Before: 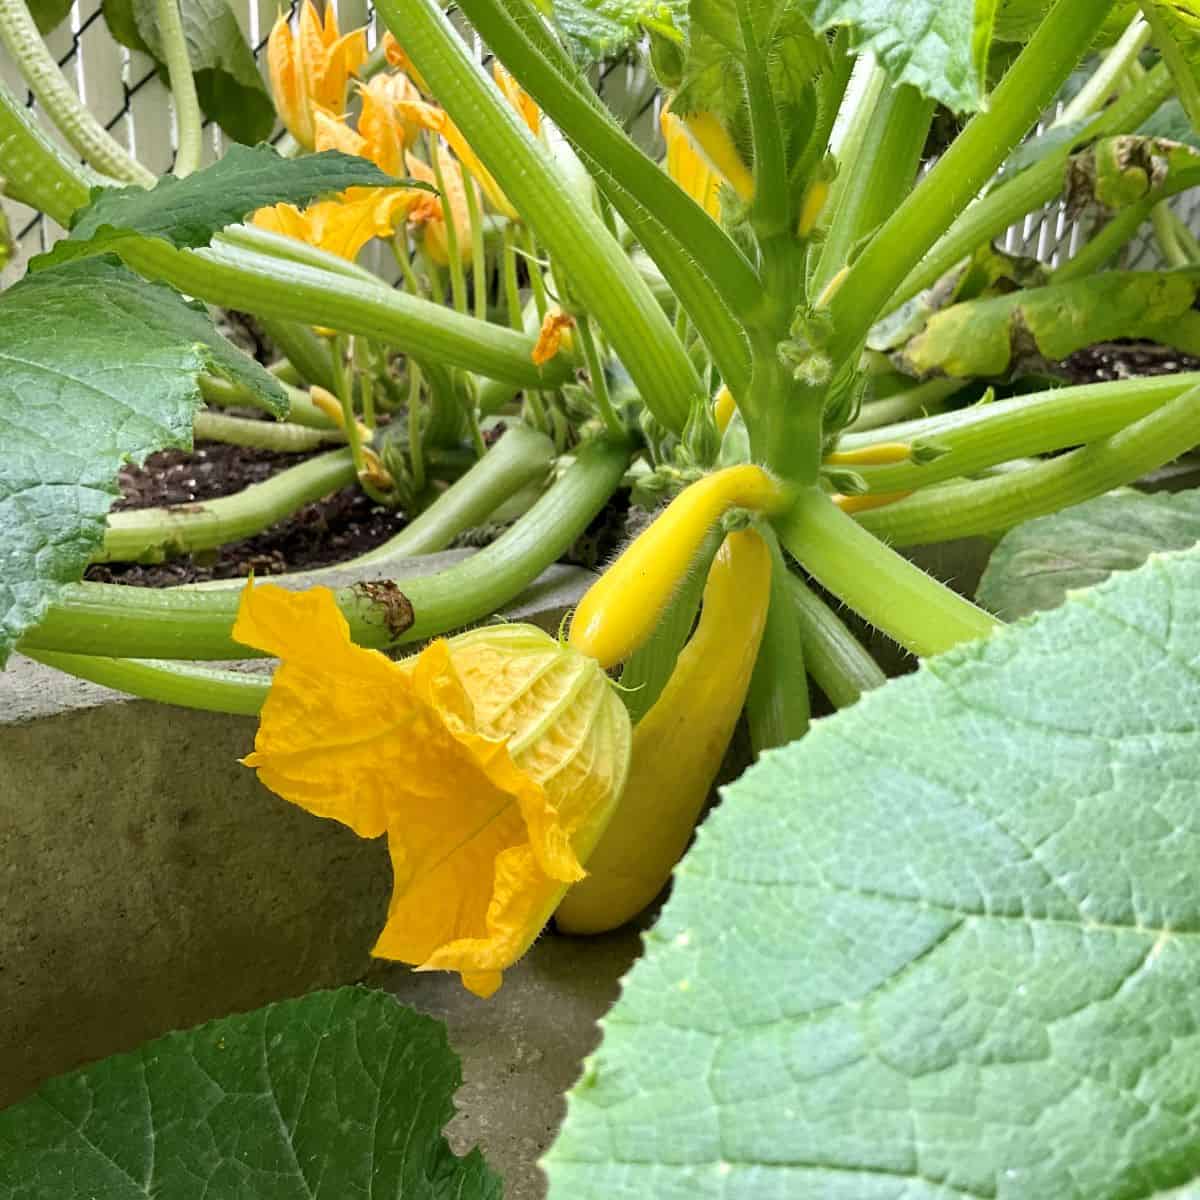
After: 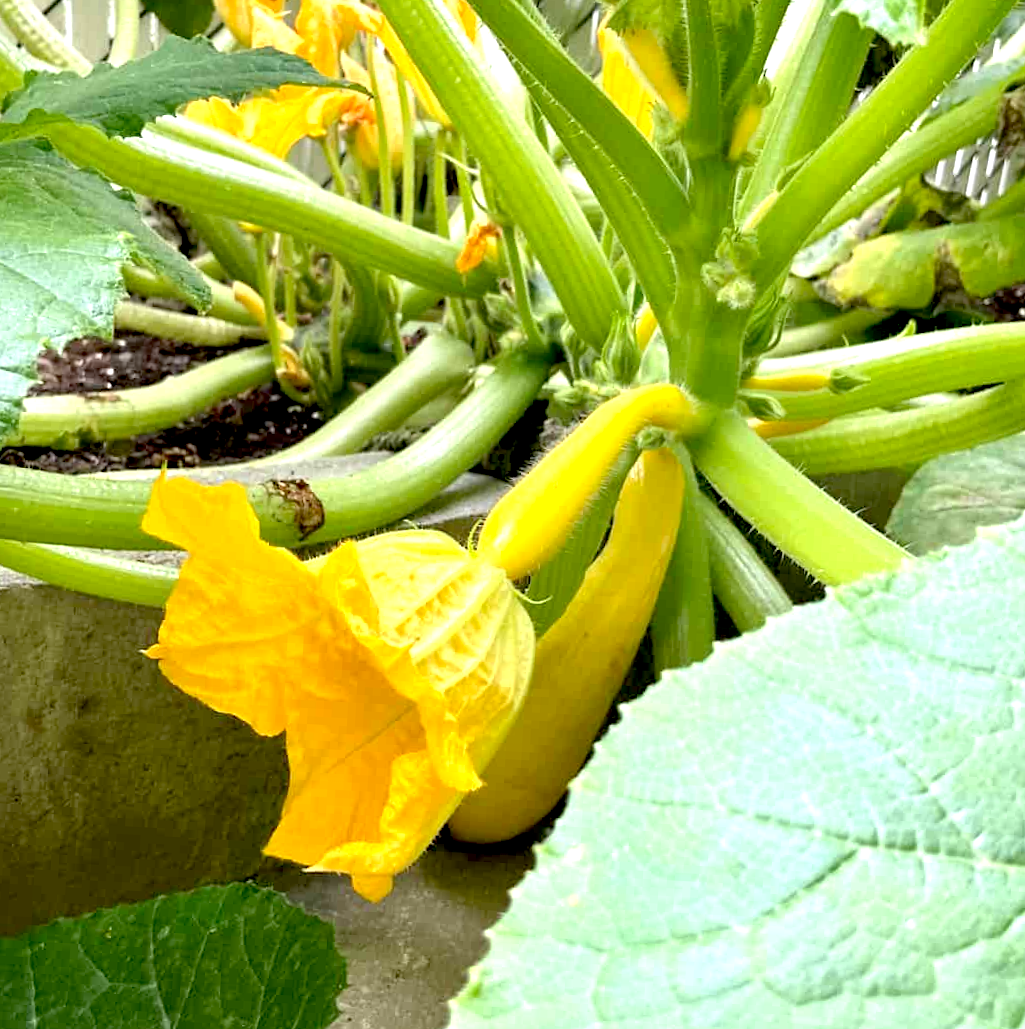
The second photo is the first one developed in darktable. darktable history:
crop and rotate: angle -3.16°, left 5.18%, top 5.162%, right 4.778%, bottom 4.461%
exposure: black level correction 0.012, exposure 0.694 EV, compensate highlight preservation false
